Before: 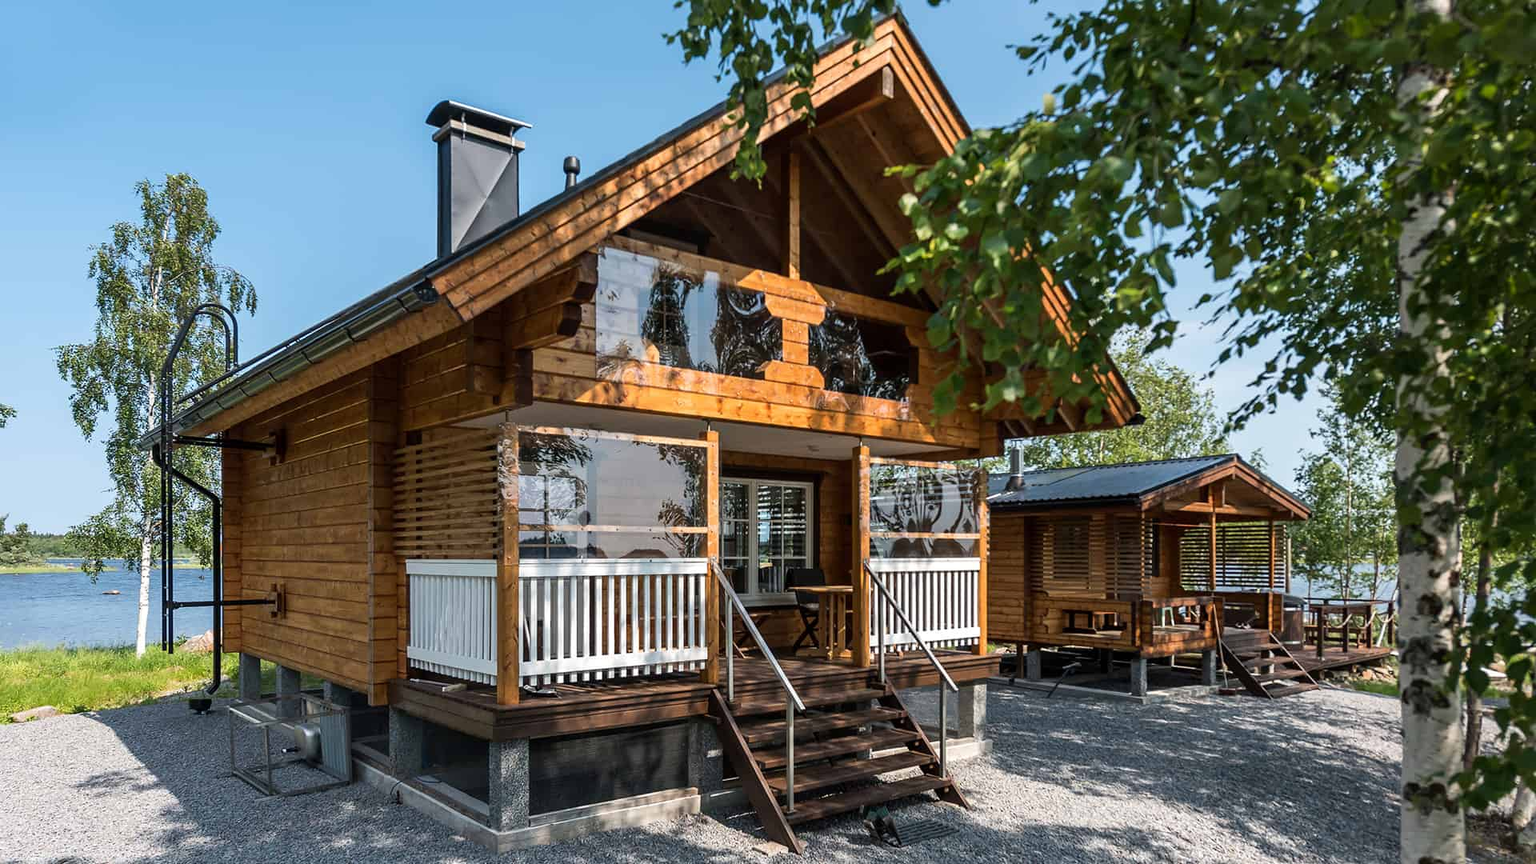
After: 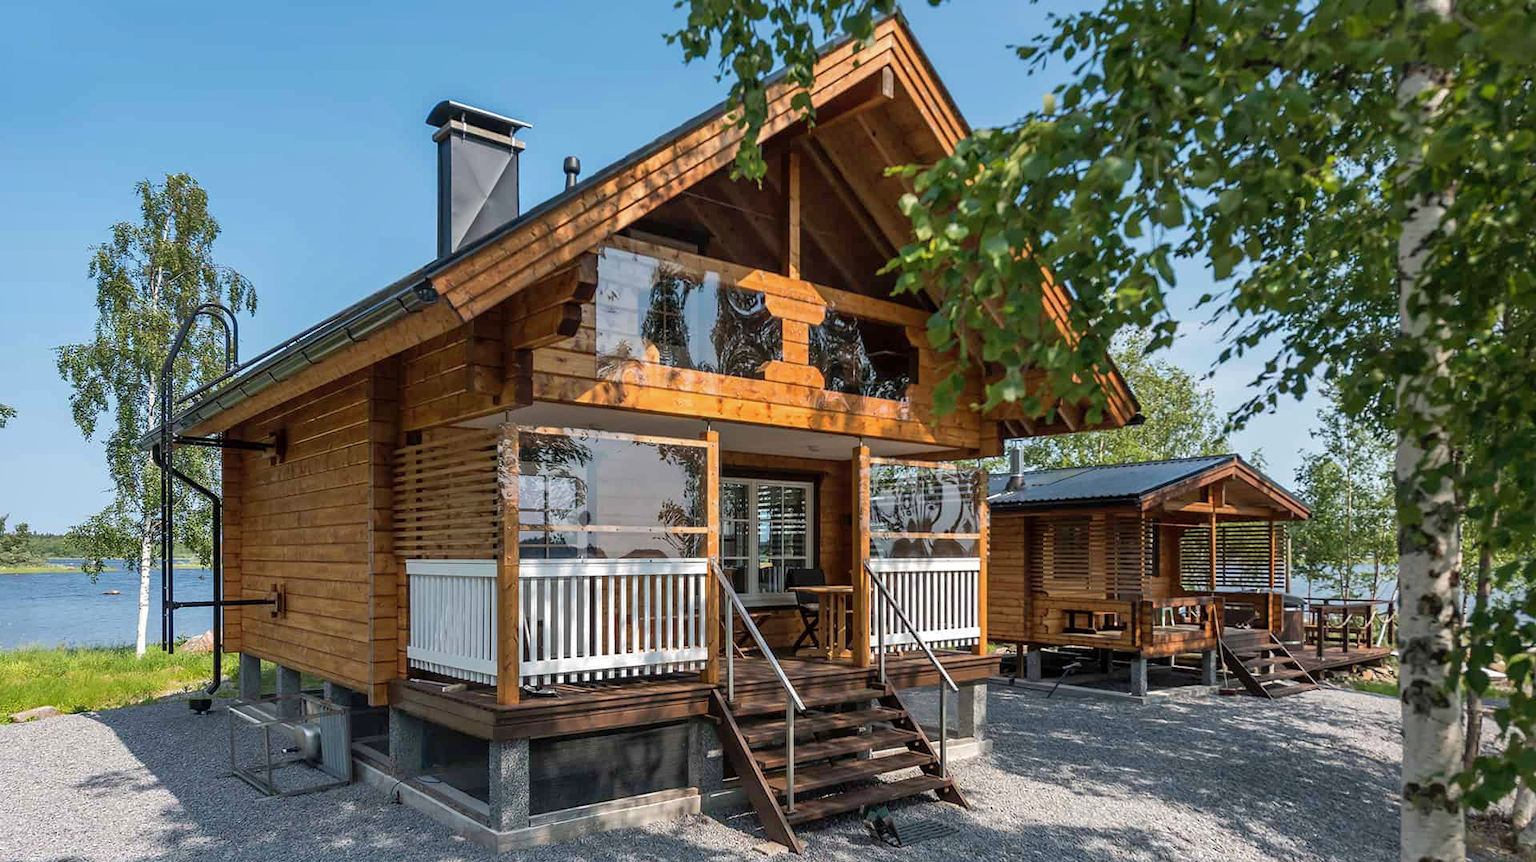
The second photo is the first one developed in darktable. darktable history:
crop: top 0.05%, bottom 0.098%
shadows and highlights: on, module defaults
